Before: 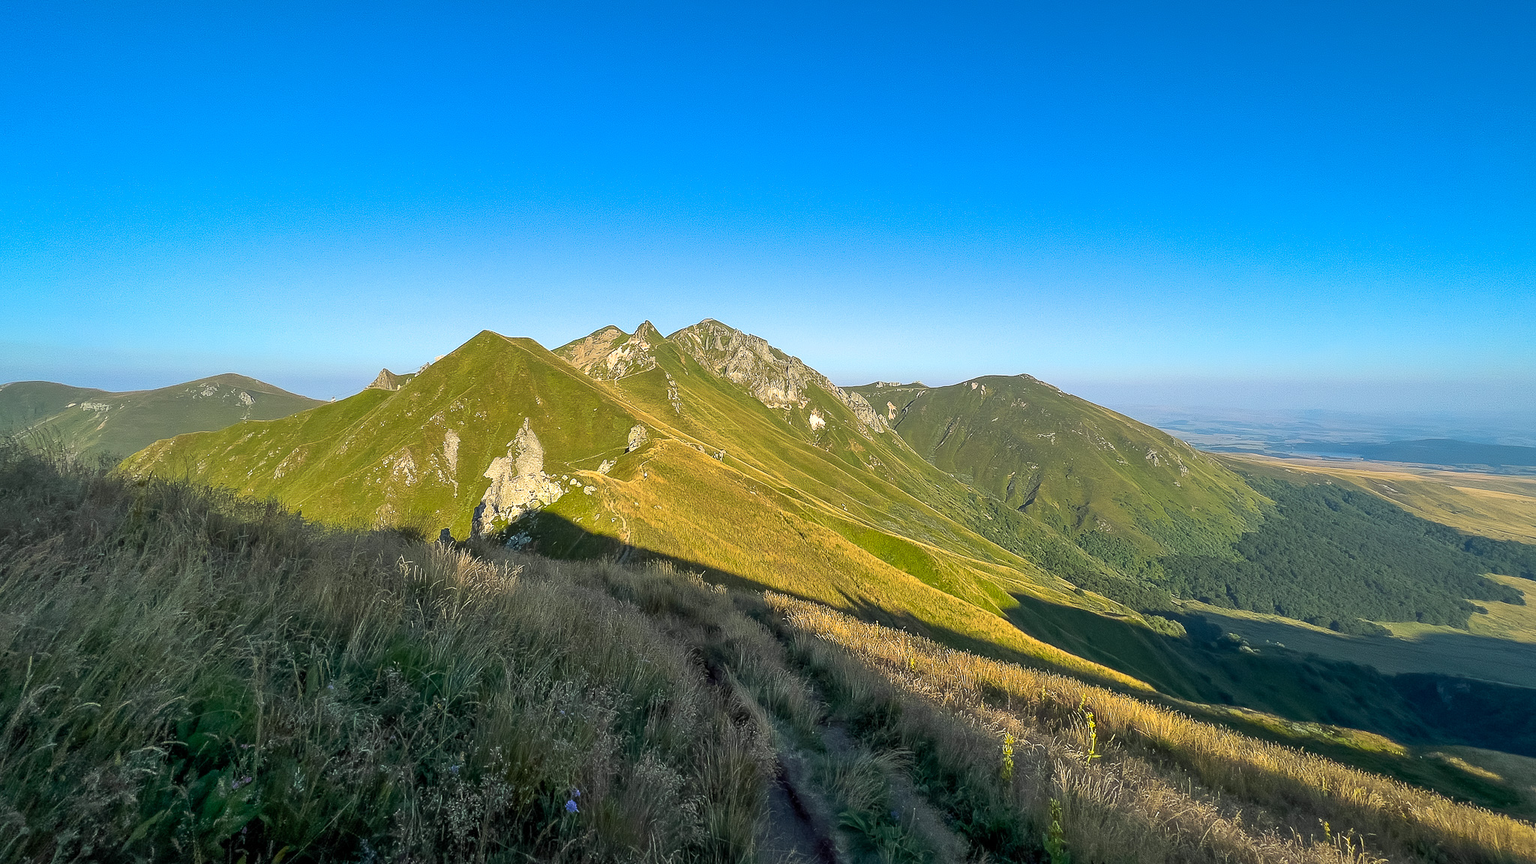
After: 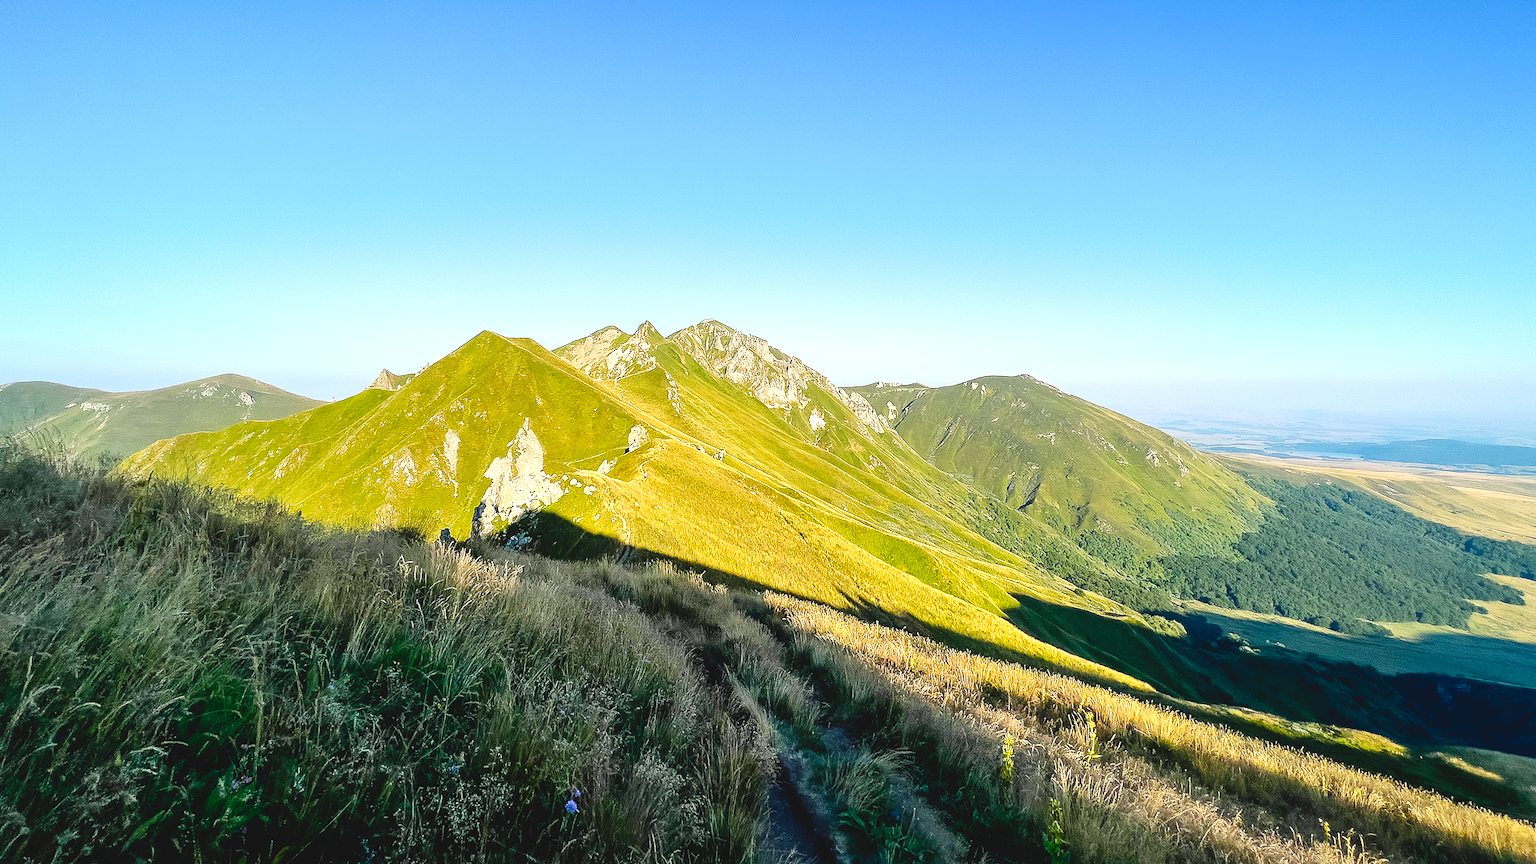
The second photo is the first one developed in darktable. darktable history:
exposure: black level correction 0, exposure 0.6 EV, compensate highlight preservation false
tone curve: curves: ch0 [(0, 0) (0.003, 0.068) (0.011, 0.068) (0.025, 0.068) (0.044, 0.068) (0.069, 0.072) (0.1, 0.072) (0.136, 0.077) (0.177, 0.095) (0.224, 0.126) (0.277, 0.2) (0.335, 0.3) (0.399, 0.407) (0.468, 0.52) (0.543, 0.624) (0.623, 0.721) (0.709, 0.811) (0.801, 0.88) (0.898, 0.942) (1, 1)], preserve colors none
